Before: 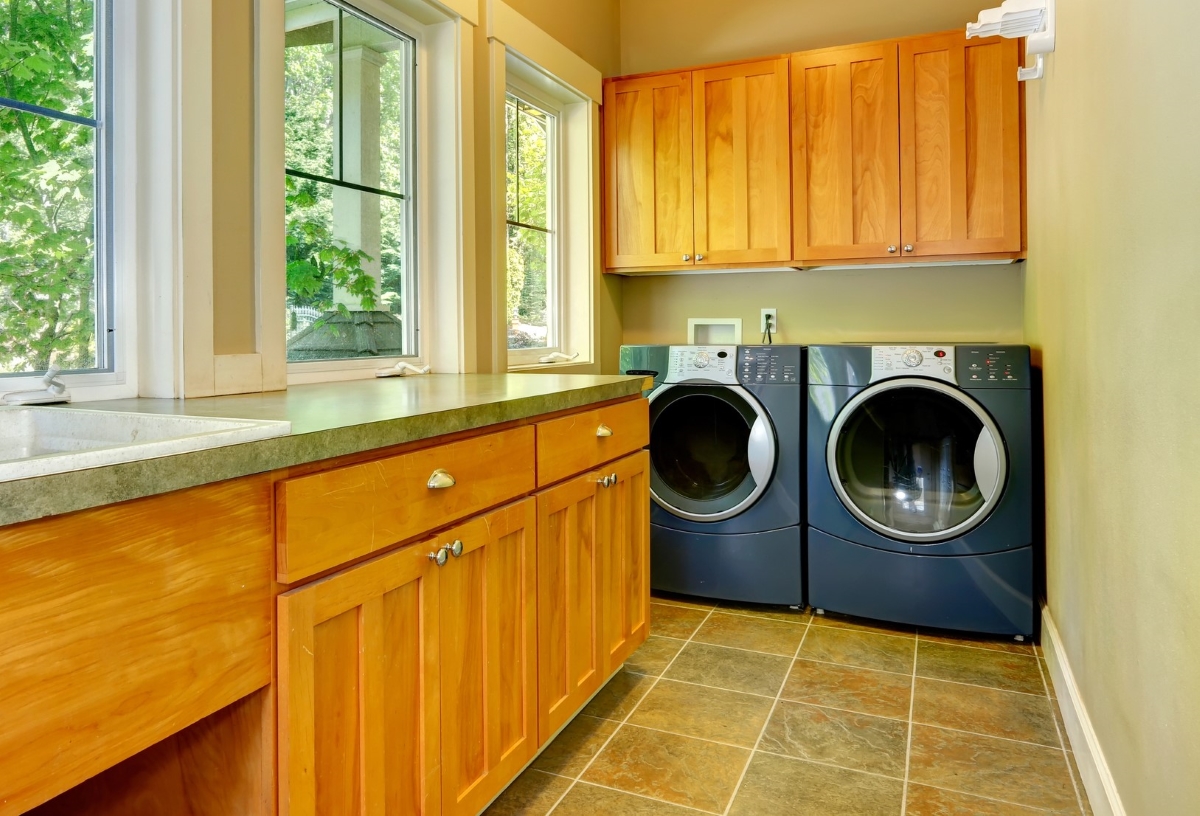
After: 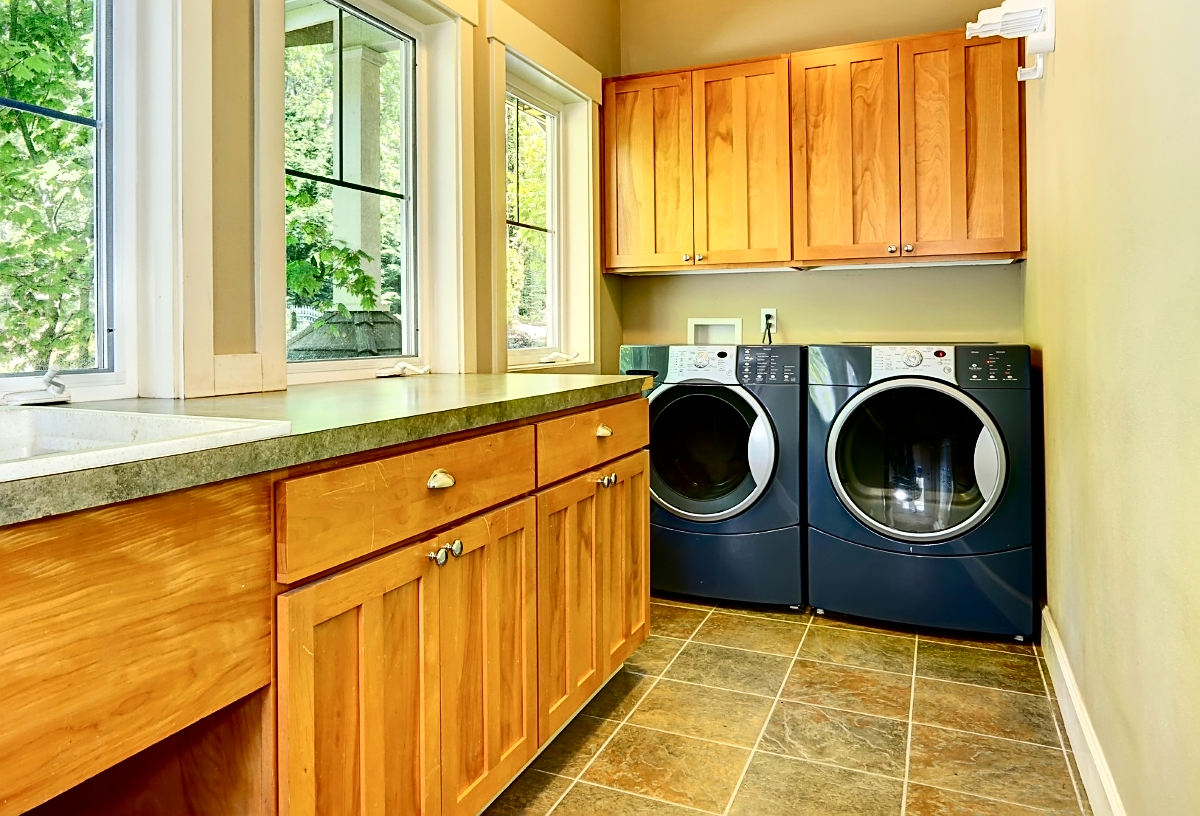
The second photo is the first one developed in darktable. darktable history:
contrast brightness saturation: contrast 0.28
haze removal: strength 0.02, distance 0.25, compatibility mode true, adaptive false
sharpen: on, module defaults
